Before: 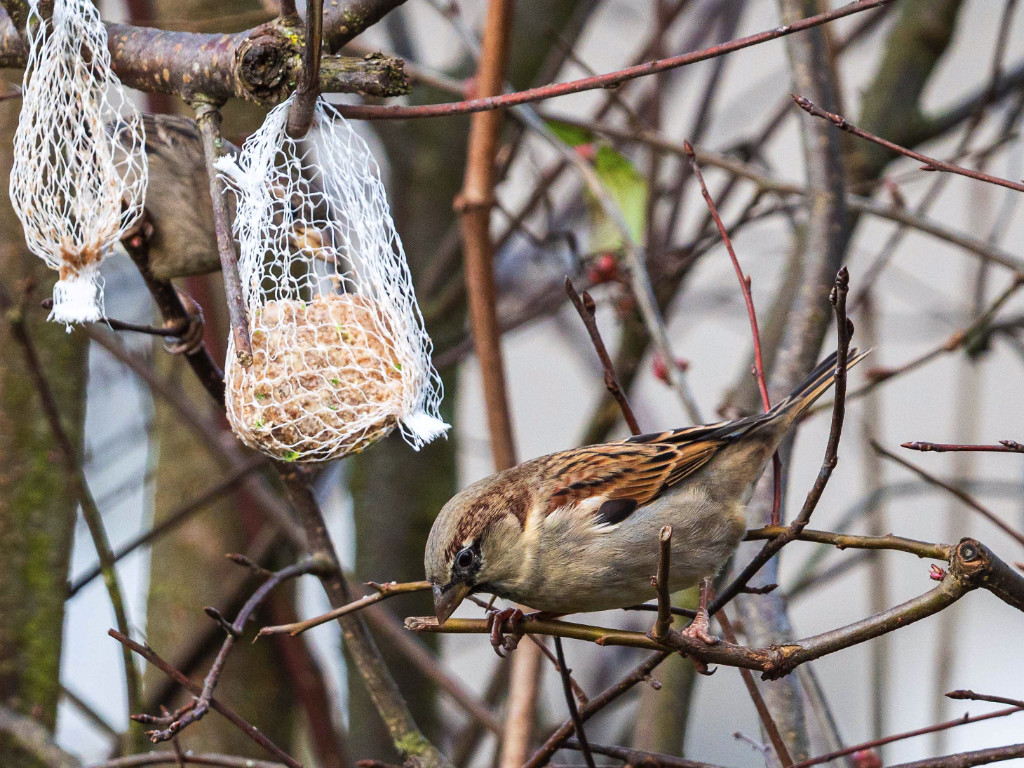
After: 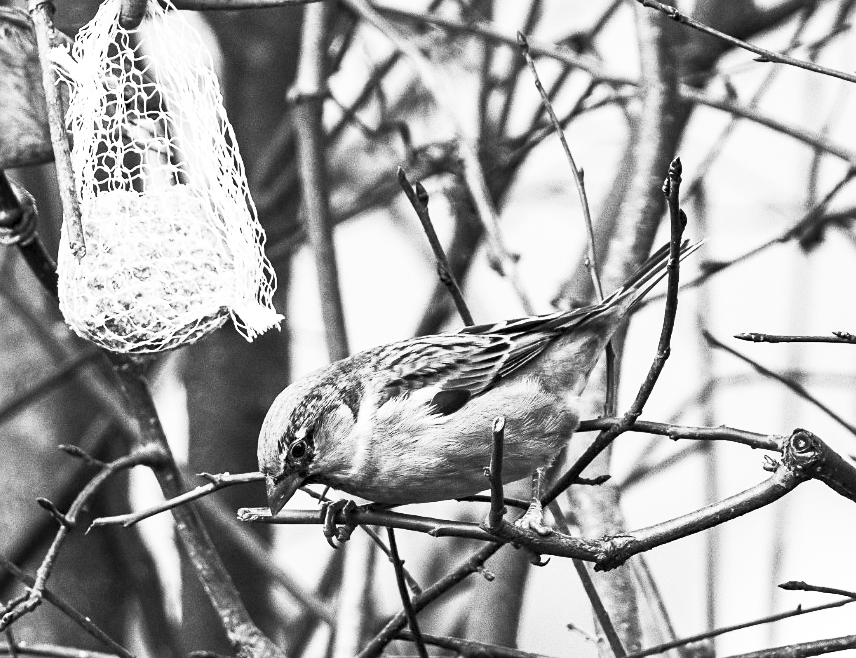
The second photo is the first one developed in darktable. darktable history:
contrast brightness saturation: contrast 0.53, brightness 0.47, saturation -1
crop: left 16.315%, top 14.246%
velvia: strength 9.25%
white balance: red 1, blue 1
exposure: black level correction 0.002, exposure 0.15 EV, compensate highlight preservation false
shadows and highlights: shadows 29.32, highlights -29.32, low approximation 0.01, soften with gaussian
sharpen: amount 0.2
